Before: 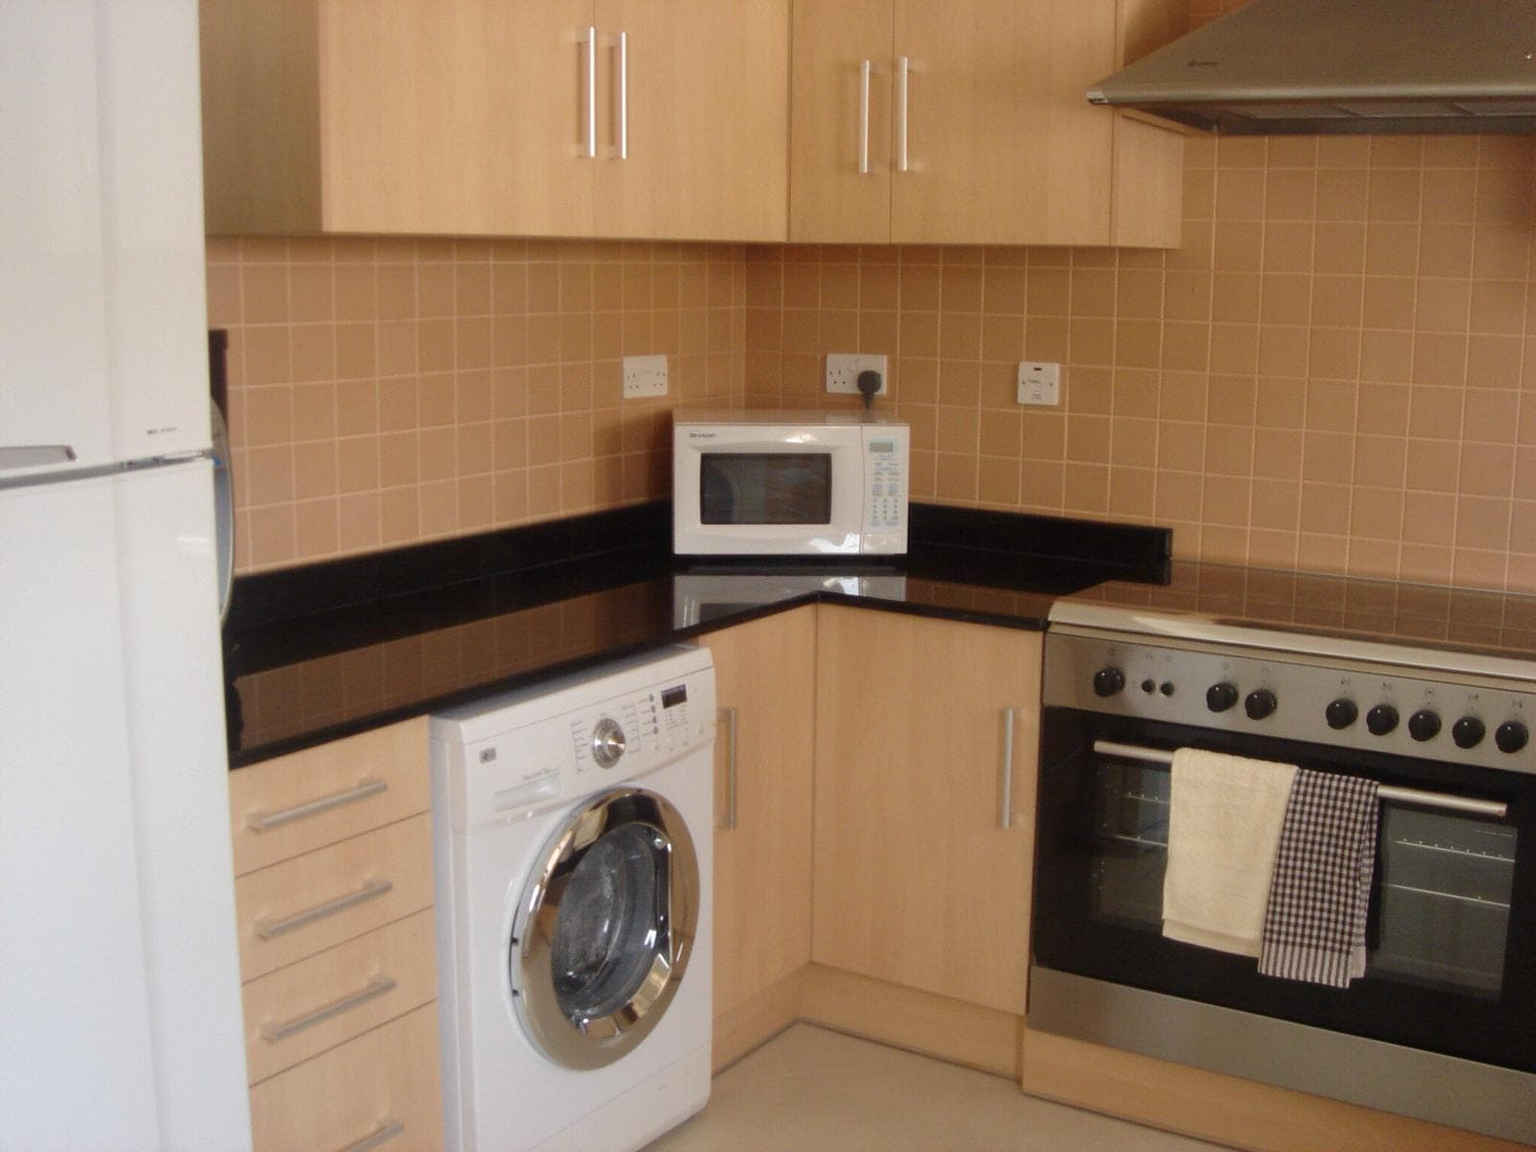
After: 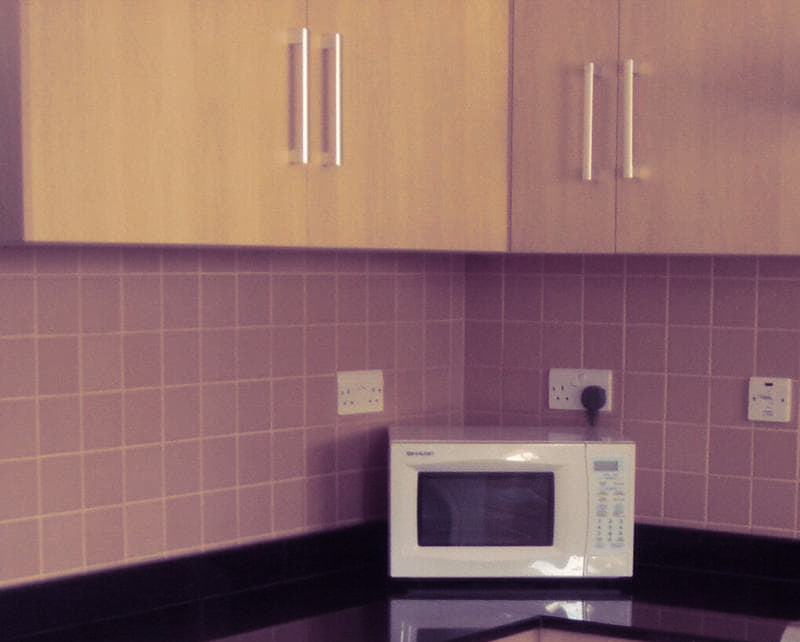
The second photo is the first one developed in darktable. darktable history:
crop: left 19.556%, right 30.401%, bottom 46.458%
split-toning: shadows › hue 255.6°, shadows › saturation 0.66, highlights › hue 43.2°, highlights › saturation 0.68, balance -50.1
